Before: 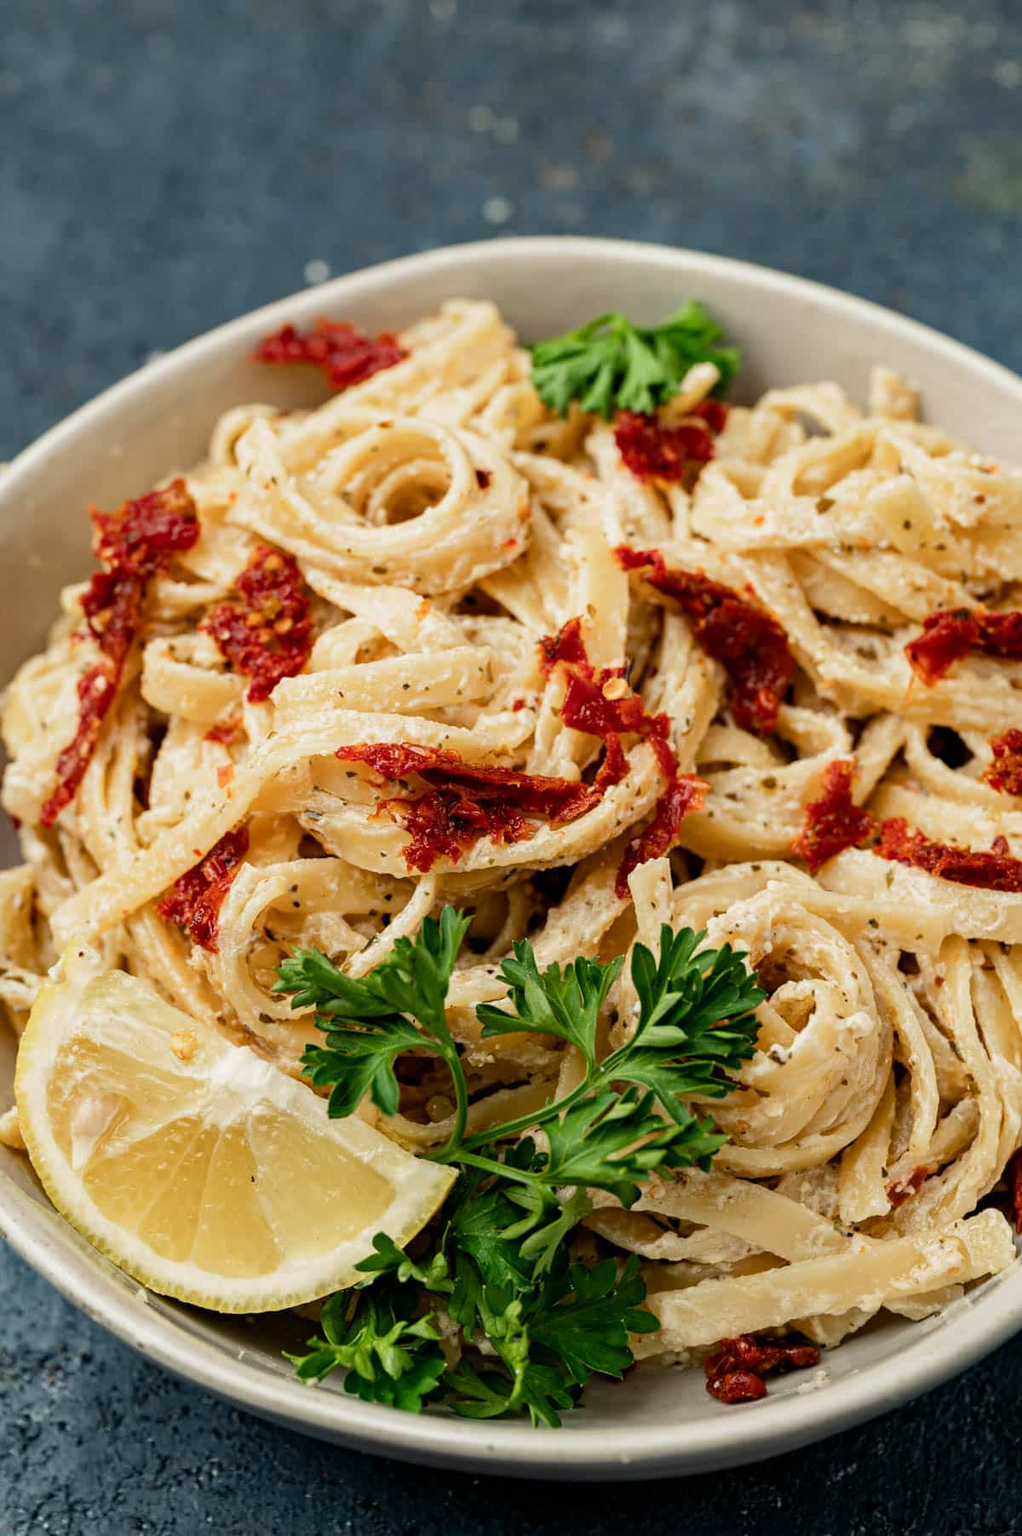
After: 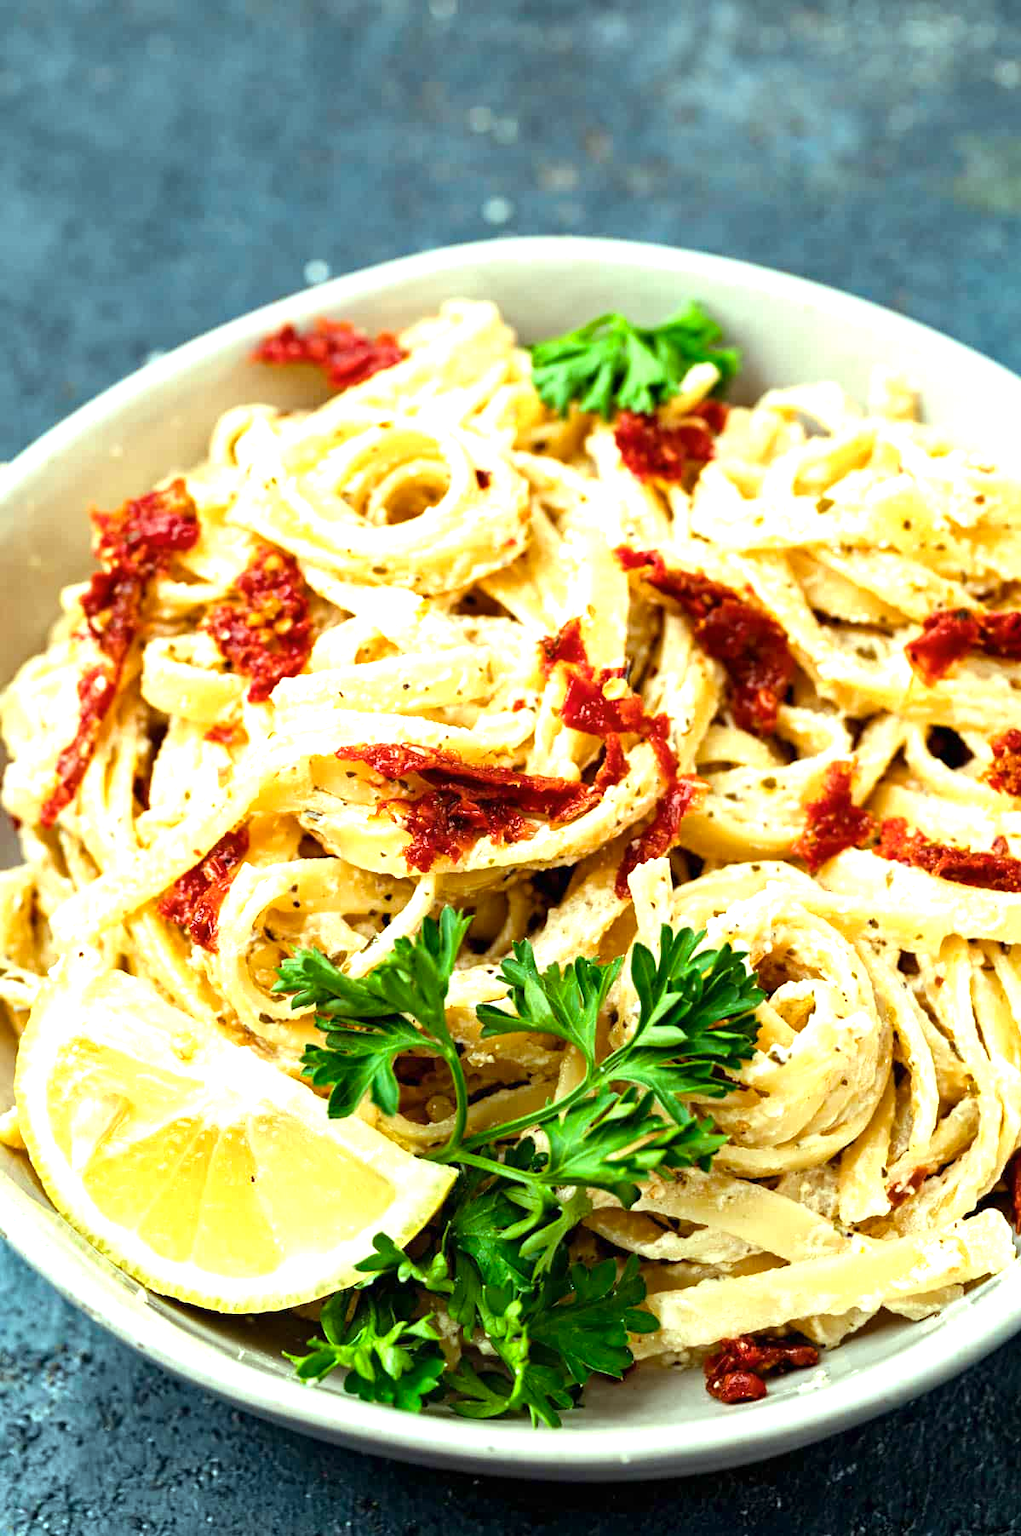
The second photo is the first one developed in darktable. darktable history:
exposure: exposure 1 EV, compensate highlight preservation false
color balance rgb: highlights gain › luminance 15.115%, highlights gain › chroma 3.919%, highlights gain › hue 211.65°, linear chroma grading › global chroma 6.533%, perceptual saturation grading › global saturation 0.178%, global vibrance 20%
